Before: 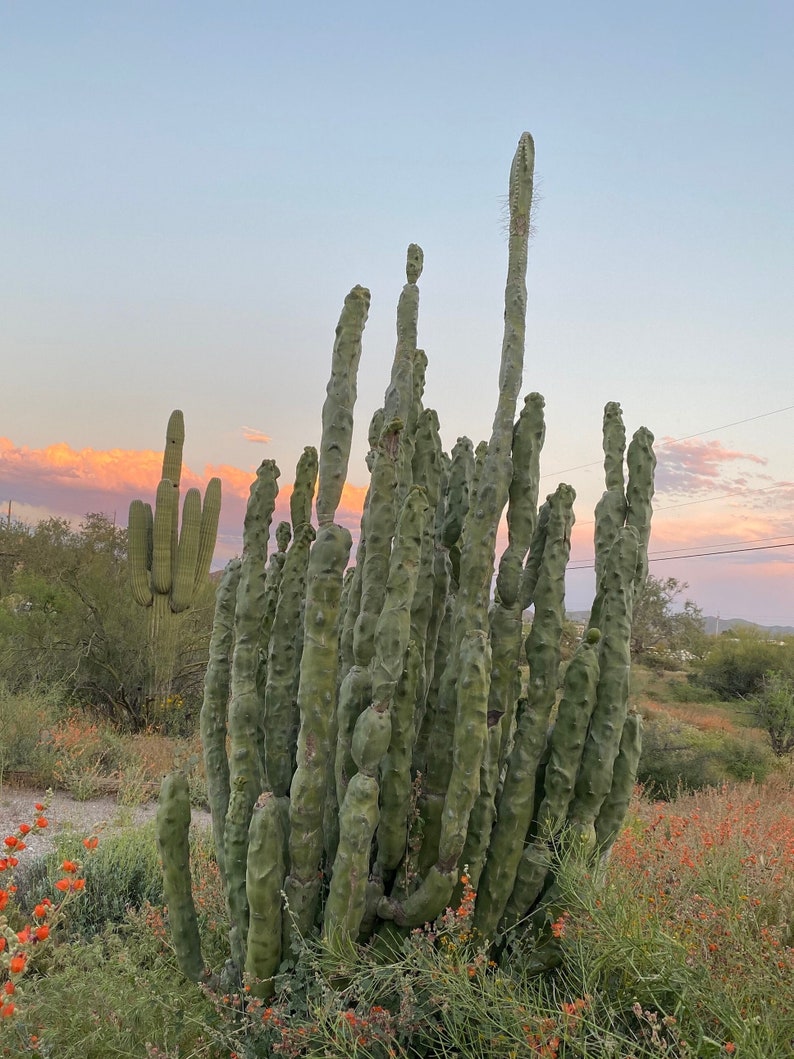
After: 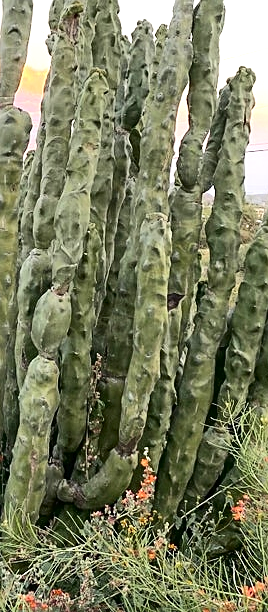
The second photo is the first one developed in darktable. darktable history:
tone curve: curves: ch0 [(0, 0) (0.003, 0.016) (0.011, 0.016) (0.025, 0.016) (0.044, 0.016) (0.069, 0.016) (0.1, 0.026) (0.136, 0.047) (0.177, 0.088) (0.224, 0.14) (0.277, 0.2) (0.335, 0.276) (0.399, 0.37) (0.468, 0.47) (0.543, 0.583) (0.623, 0.698) (0.709, 0.779) (0.801, 0.858) (0.898, 0.929) (1, 1)], color space Lab, independent channels, preserve colors none
exposure: black level correction 0, exposure 0.89 EV, compensate highlight preservation false
crop: left 40.405%, top 39.424%, right 25.813%, bottom 2.721%
sharpen: on, module defaults
